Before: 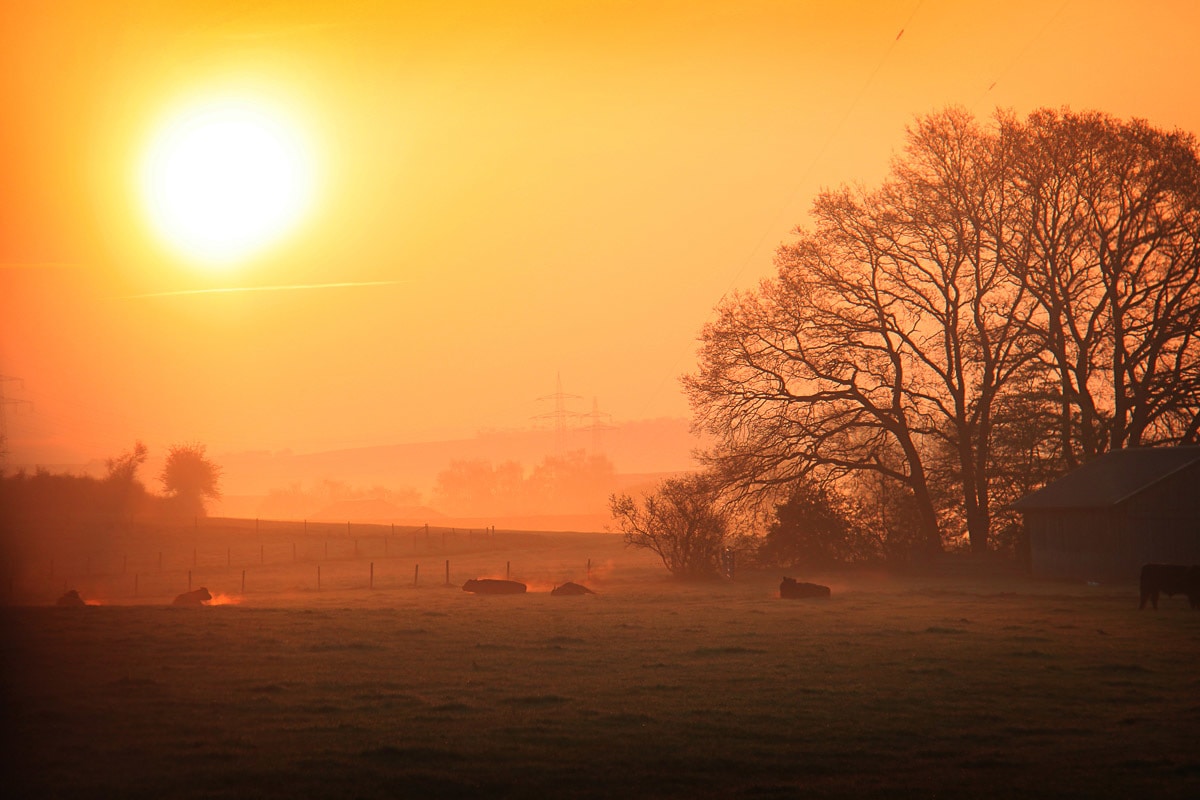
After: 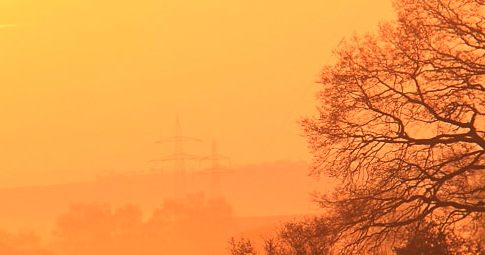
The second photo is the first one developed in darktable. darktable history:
crop: left 31.751%, top 32.172%, right 27.8%, bottom 35.83%
white balance: red 1.123, blue 0.83
